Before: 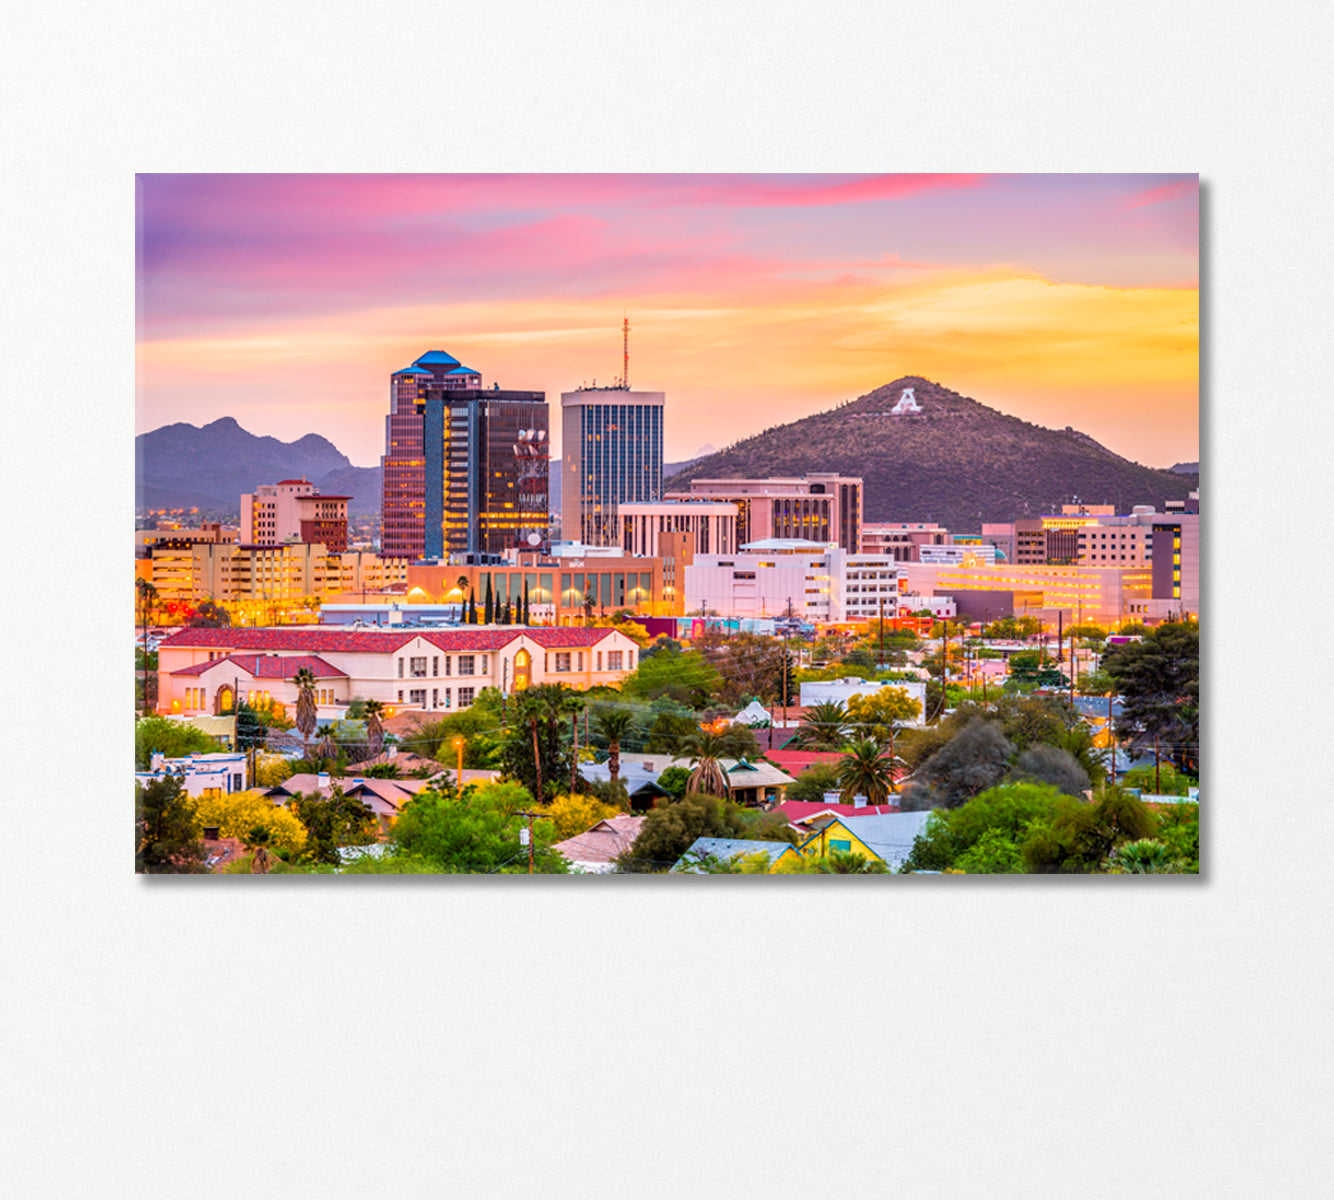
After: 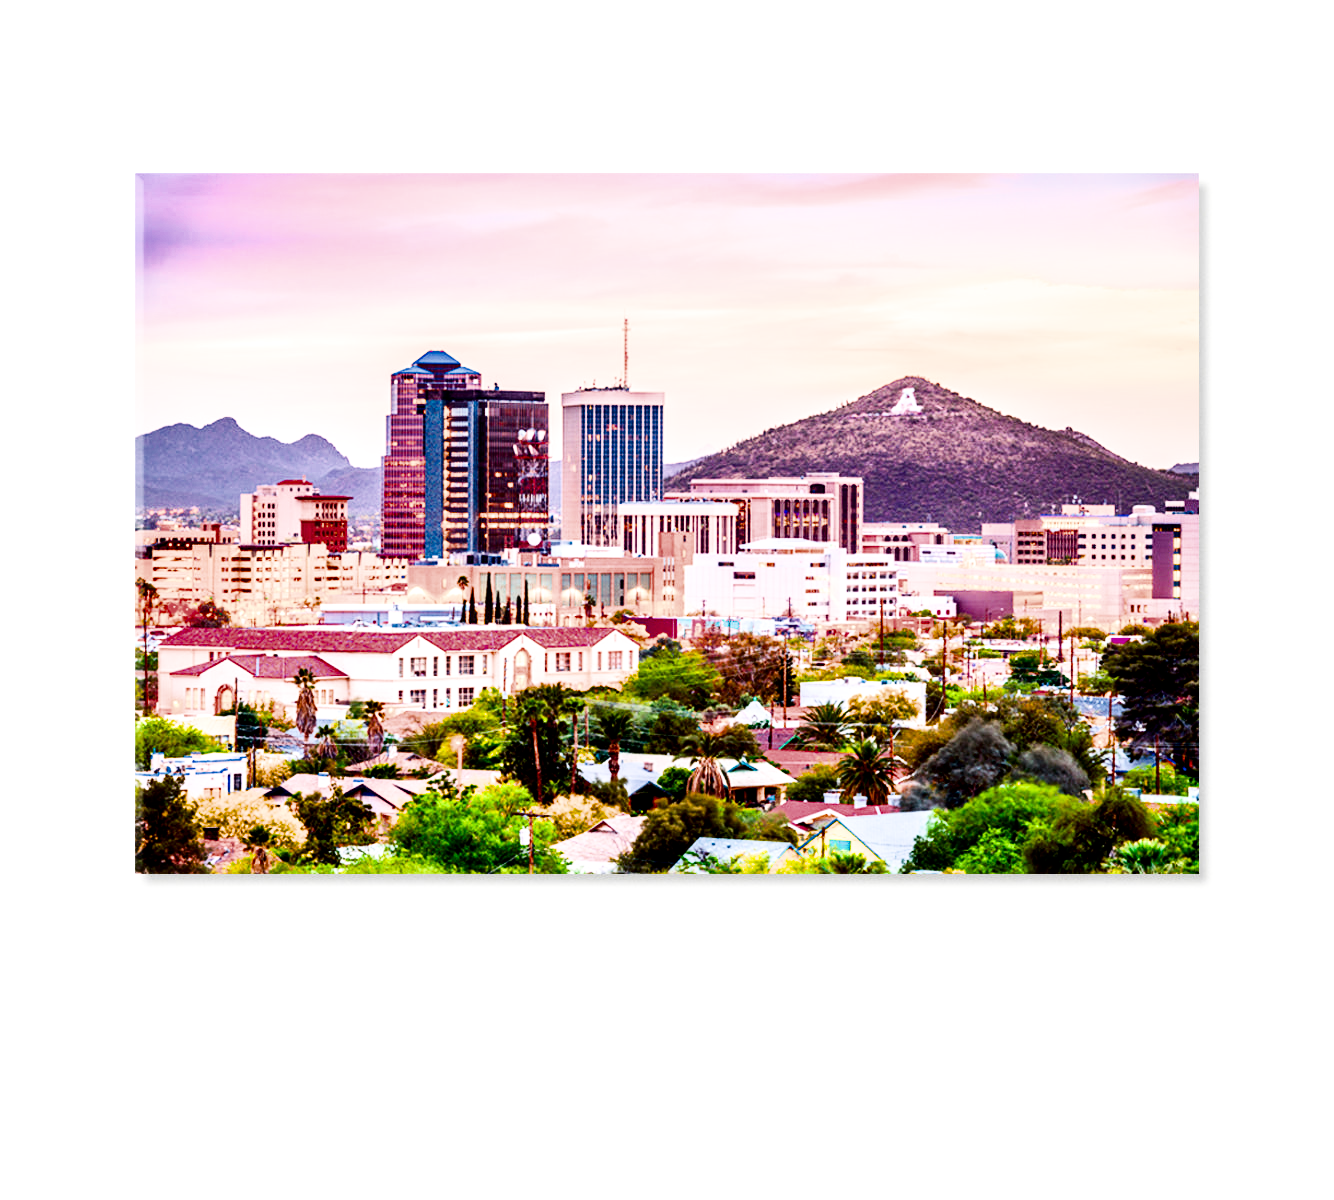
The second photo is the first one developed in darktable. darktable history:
tone equalizer: -8 EV -0.741 EV, -7 EV -0.693 EV, -6 EV -0.631 EV, -5 EV -0.374 EV, -3 EV 0.384 EV, -2 EV 0.6 EV, -1 EV 0.699 EV, +0 EV 0.732 EV
local contrast: mode bilateral grid, contrast 20, coarseness 49, detail 132%, midtone range 0.2
exposure: exposure 1.001 EV, compensate highlight preservation false
shadows and highlights: shadows 1.49, highlights 39.2
contrast brightness saturation: contrast 0.088, brightness -0.603, saturation 0.168
filmic rgb: black relative exposure -5.14 EV, white relative exposure 3.98 EV, threshold 5.96 EV, hardness 2.9, contrast 1.41, highlights saturation mix -30.78%, enable highlight reconstruction true
